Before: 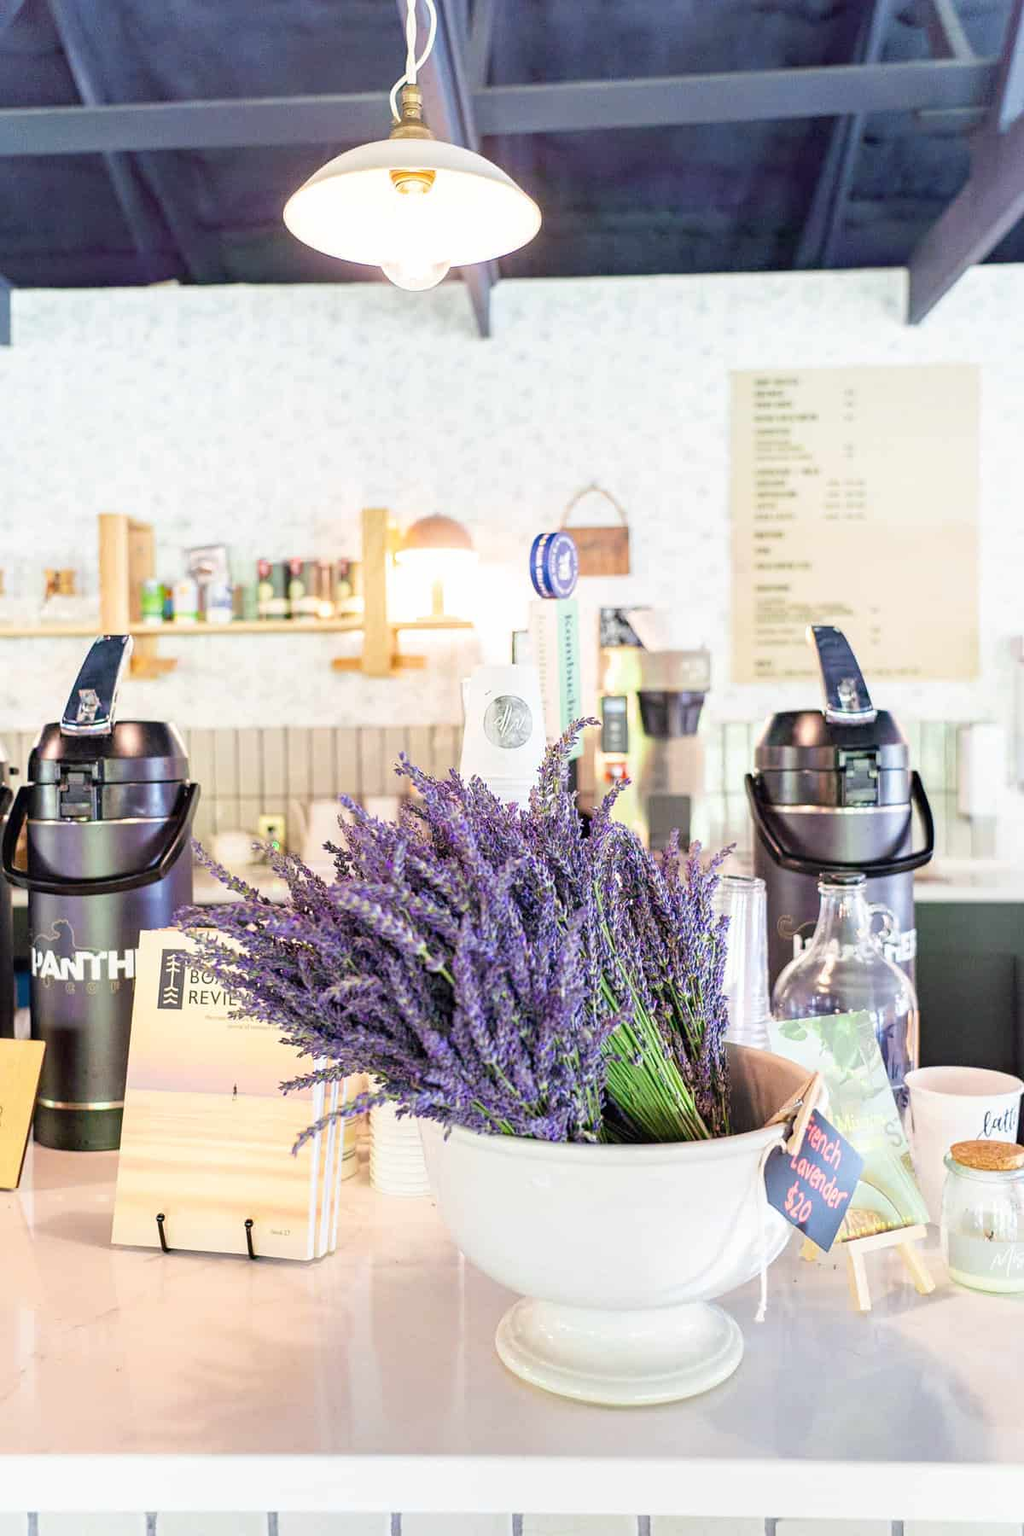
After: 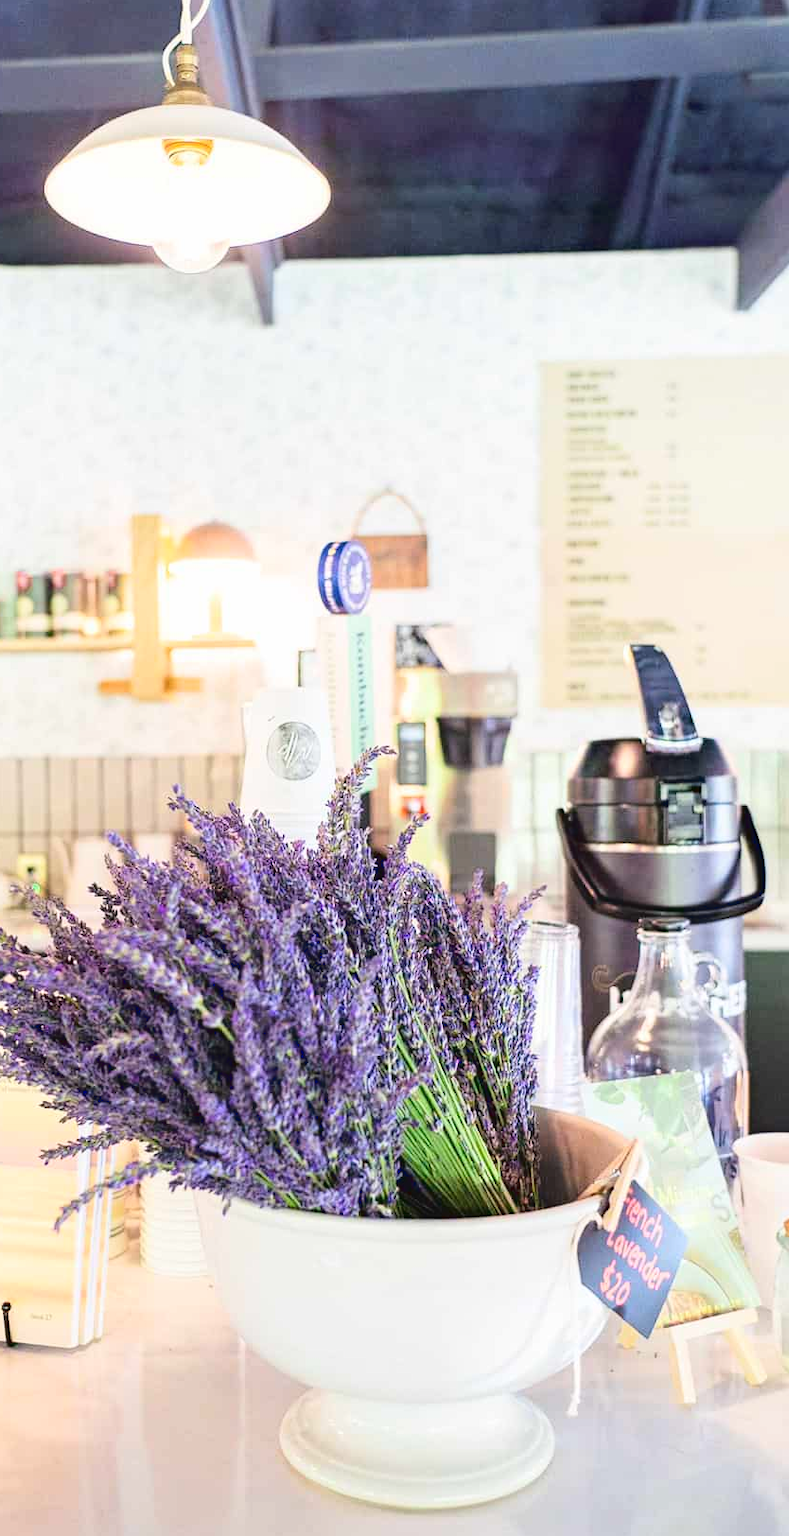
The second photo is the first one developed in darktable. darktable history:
crop and rotate: left 23.755%, top 2.93%, right 6.585%, bottom 6.831%
tone curve: curves: ch0 [(0, 0.036) (0.119, 0.115) (0.466, 0.498) (0.715, 0.767) (0.817, 0.865) (1, 0.998)]; ch1 [(0, 0) (0.377, 0.424) (0.442, 0.491) (0.487, 0.498) (0.514, 0.512) (0.536, 0.577) (0.66, 0.724) (1, 1)]; ch2 [(0, 0) (0.38, 0.405) (0.463, 0.443) (0.492, 0.486) (0.526, 0.541) (0.578, 0.598) (1, 1)], color space Lab, linked channels, preserve colors none
